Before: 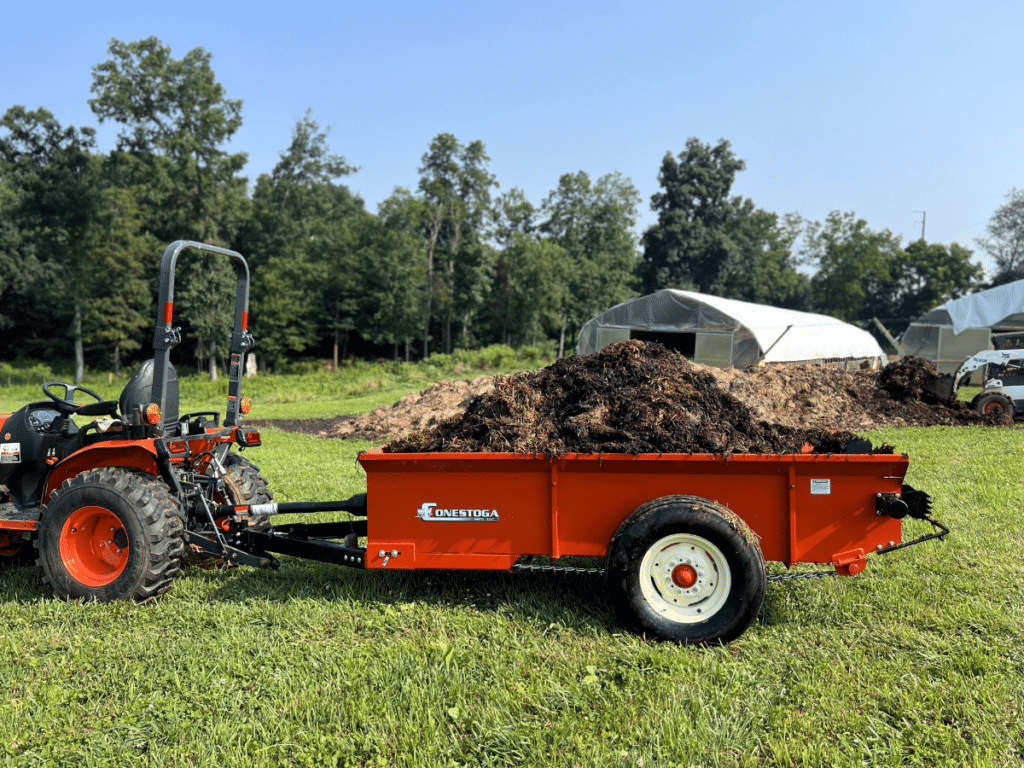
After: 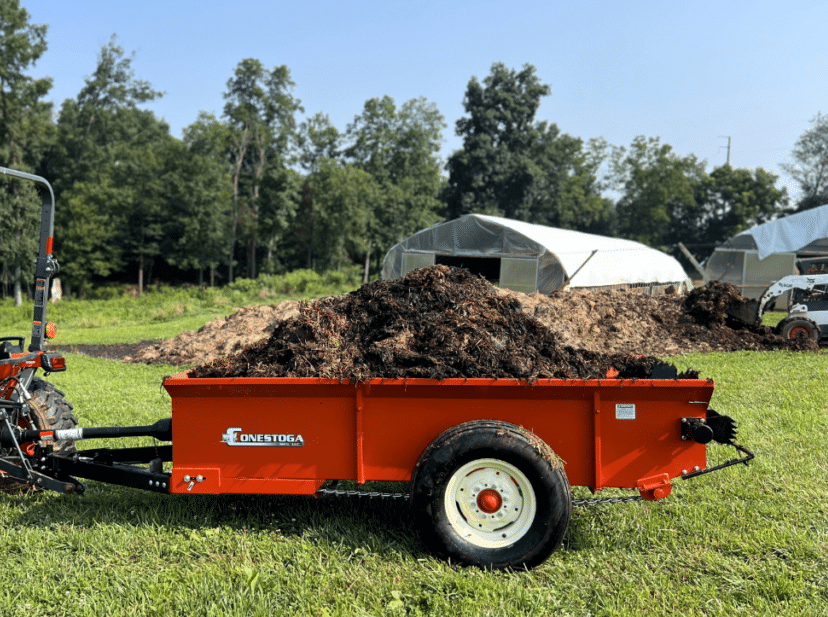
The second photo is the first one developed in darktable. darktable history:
crop: left 19.138%, top 9.85%, right 0.001%, bottom 9.754%
